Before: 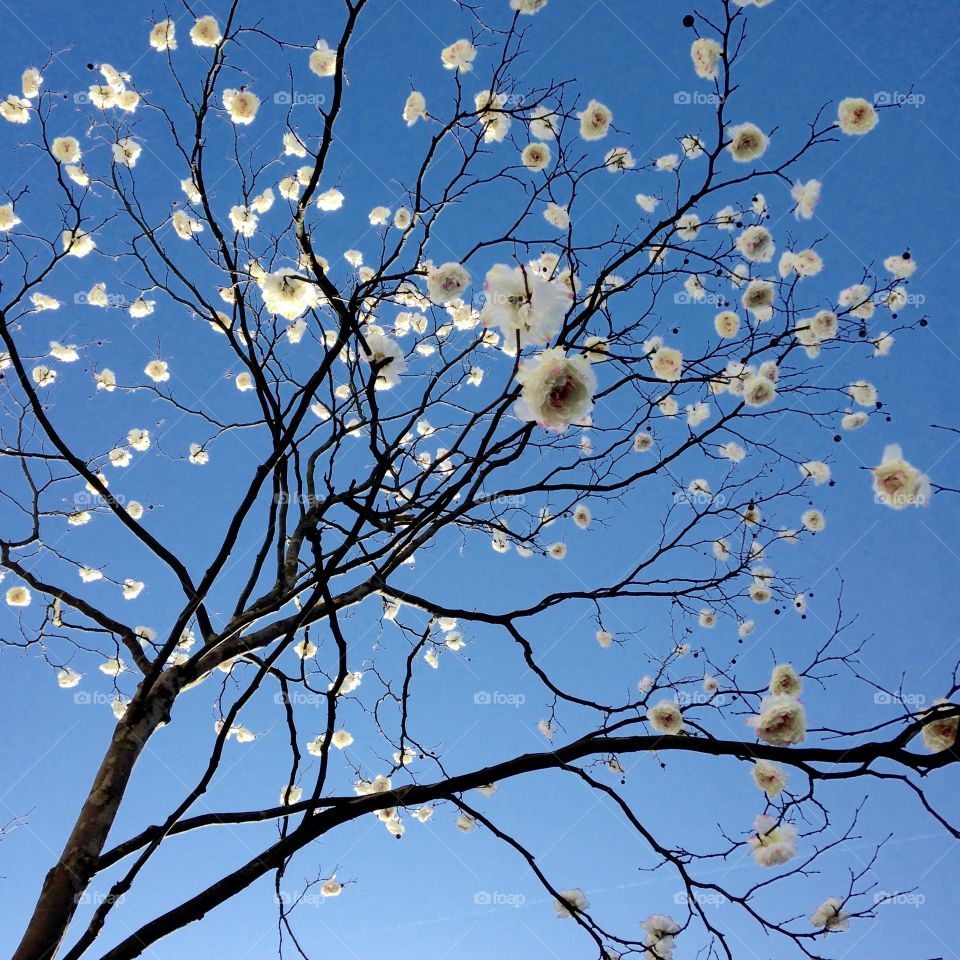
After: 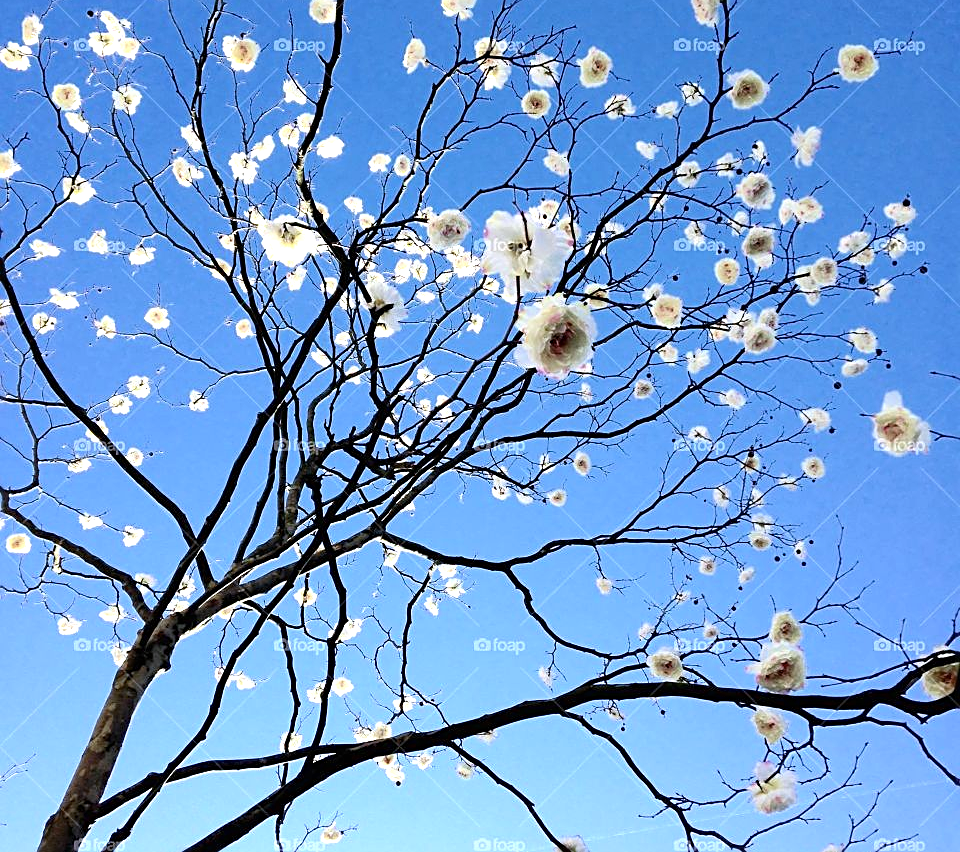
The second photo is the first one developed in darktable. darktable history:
crop and rotate: top 5.609%, bottom 5.609%
white balance: red 0.984, blue 1.059
color balance rgb: on, module defaults
sharpen: on, module defaults
exposure: black level correction 0, exposure 0.7 EV, compensate exposure bias true, compensate highlight preservation false
